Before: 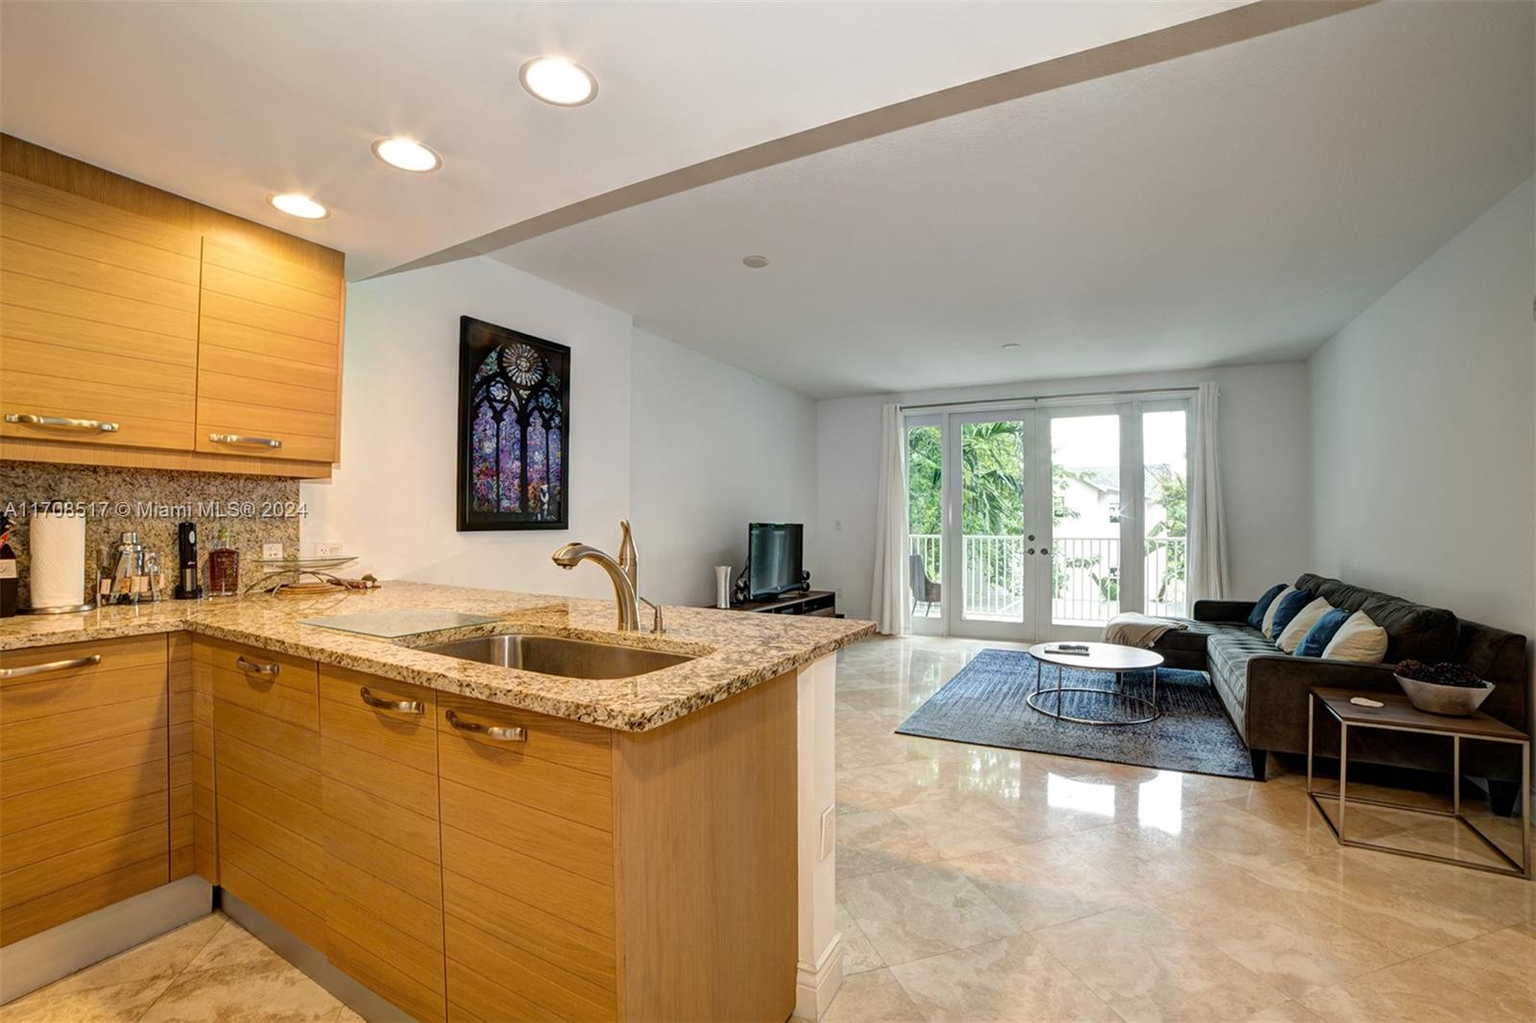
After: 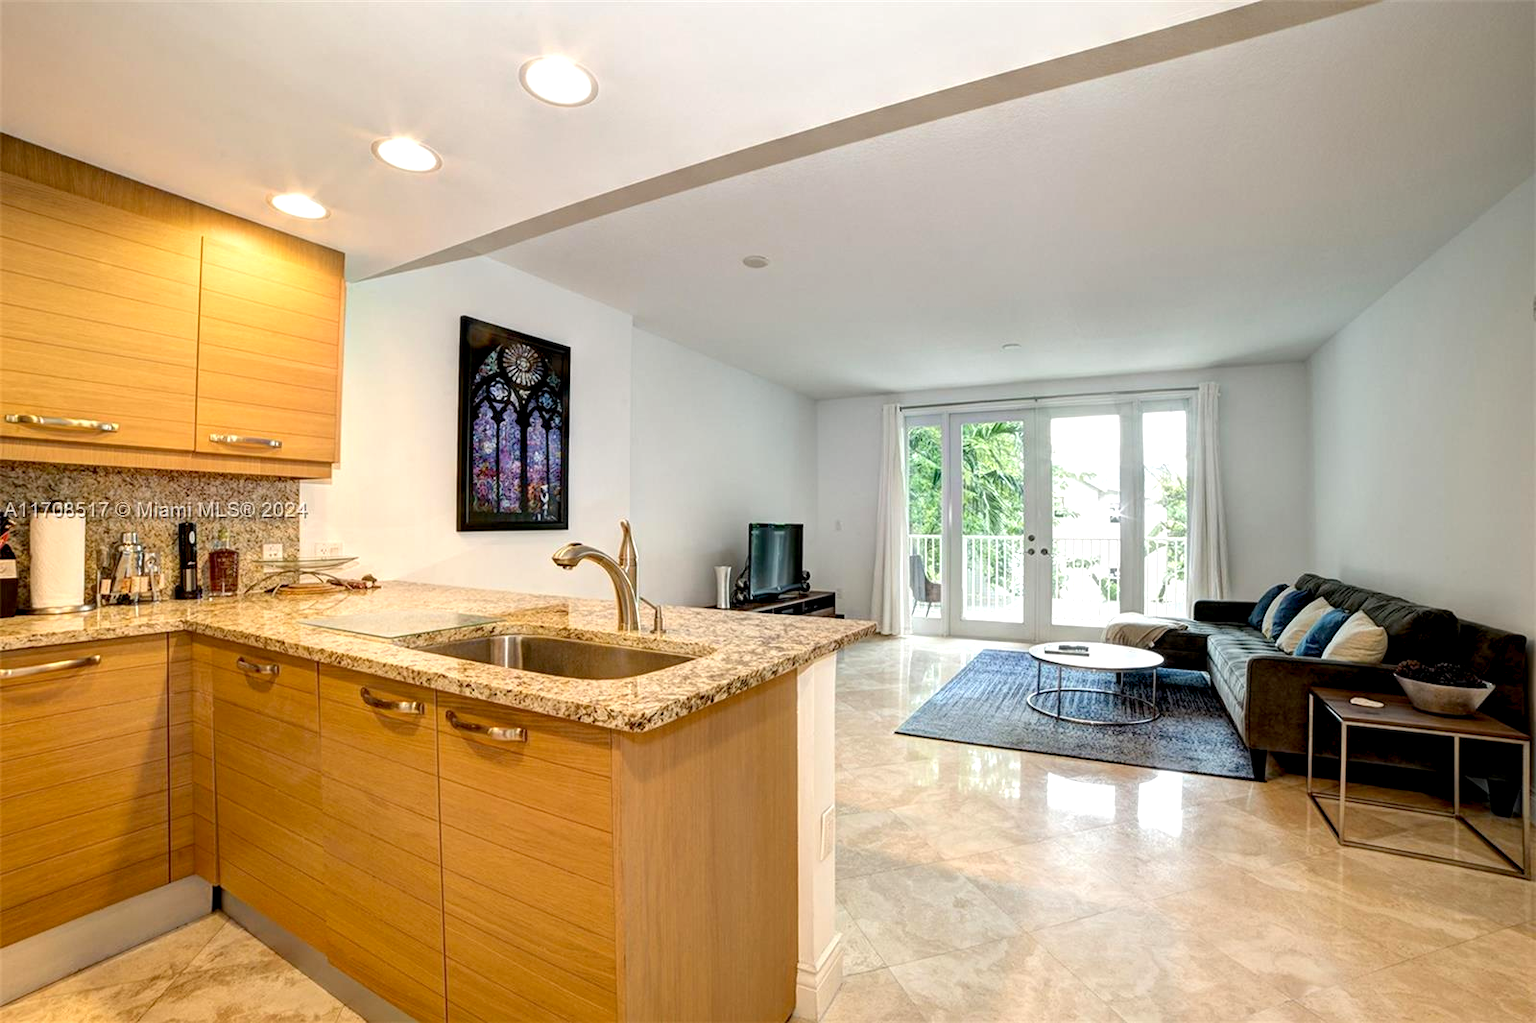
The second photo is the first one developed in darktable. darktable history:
exposure: black level correction 0.005, exposure 0.417 EV, compensate highlight preservation false
